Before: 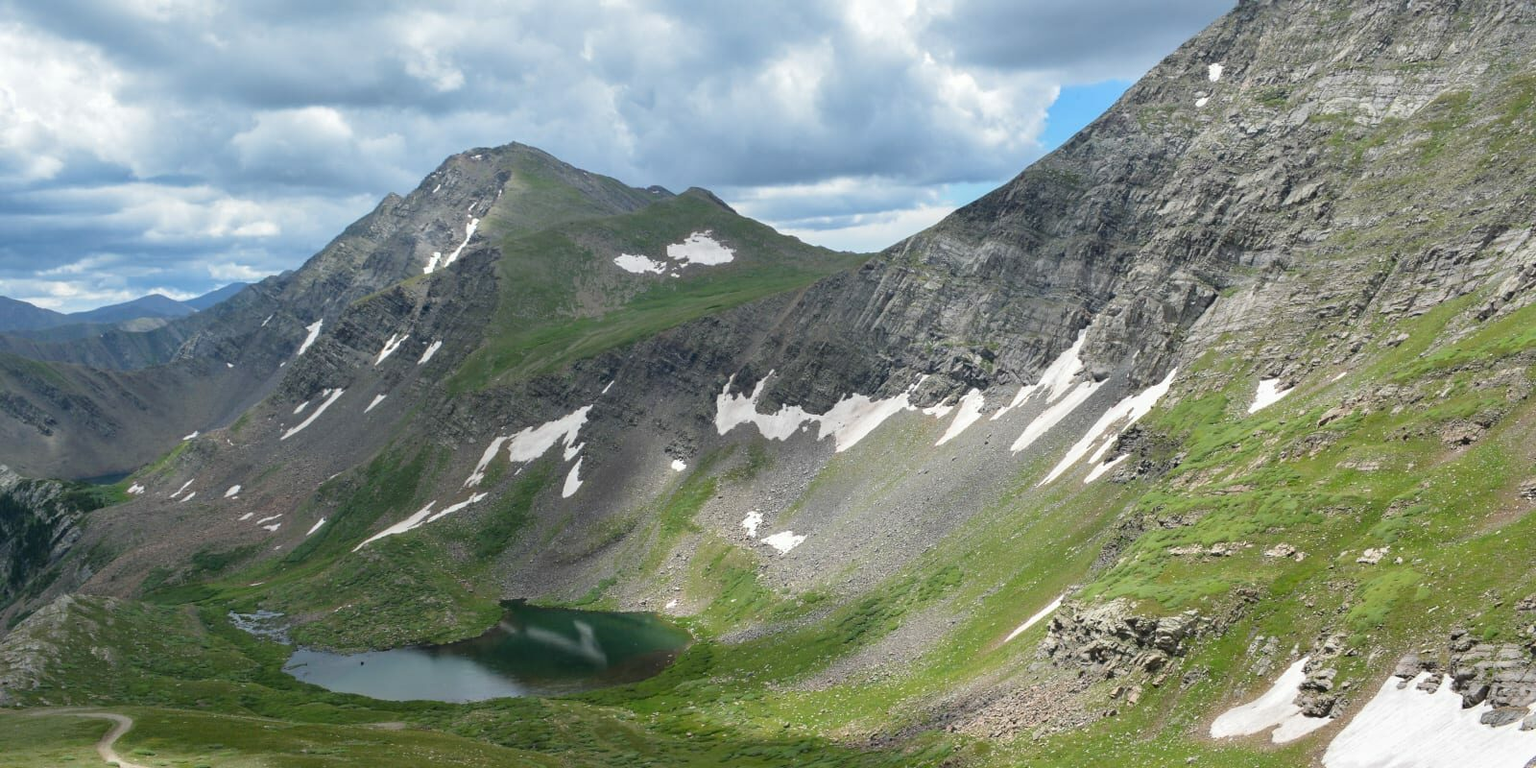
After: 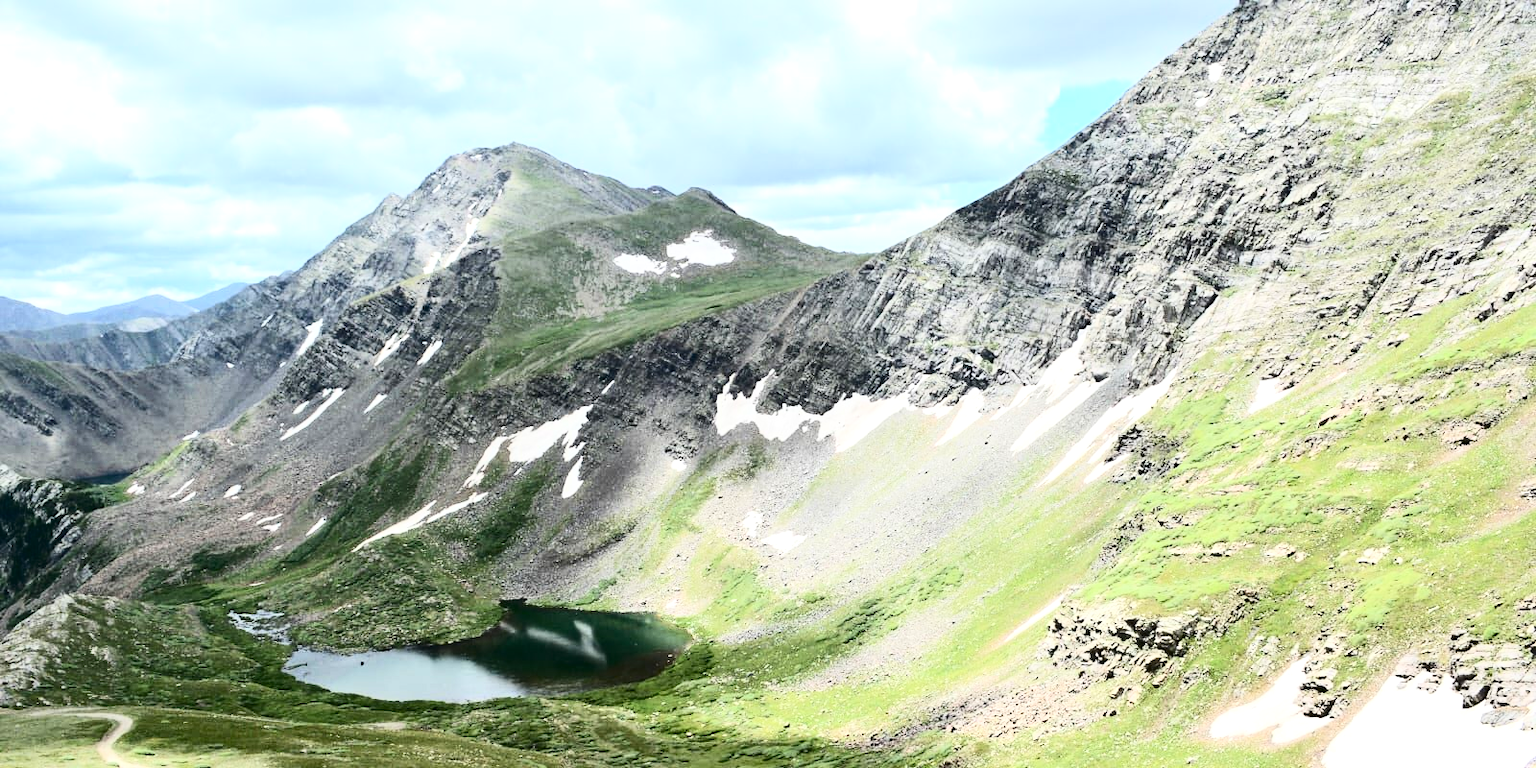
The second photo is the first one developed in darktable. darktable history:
exposure: black level correction 0.001, exposure 0.96 EV, compensate highlight preservation false
tone equalizer: -8 EV -0.001 EV, -7 EV 0.004 EV, -6 EV -0.039 EV, -5 EV 0.015 EV, -4 EV -0.014 EV, -3 EV 0.016 EV, -2 EV -0.073 EV, -1 EV -0.271 EV, +0 EV -0.576 EV, edges refinement/feathering 500, mask exposure compensation -1.57 EV, preserve details no
contrast brightness saturation: contrast 0.49, saturation -0.103
